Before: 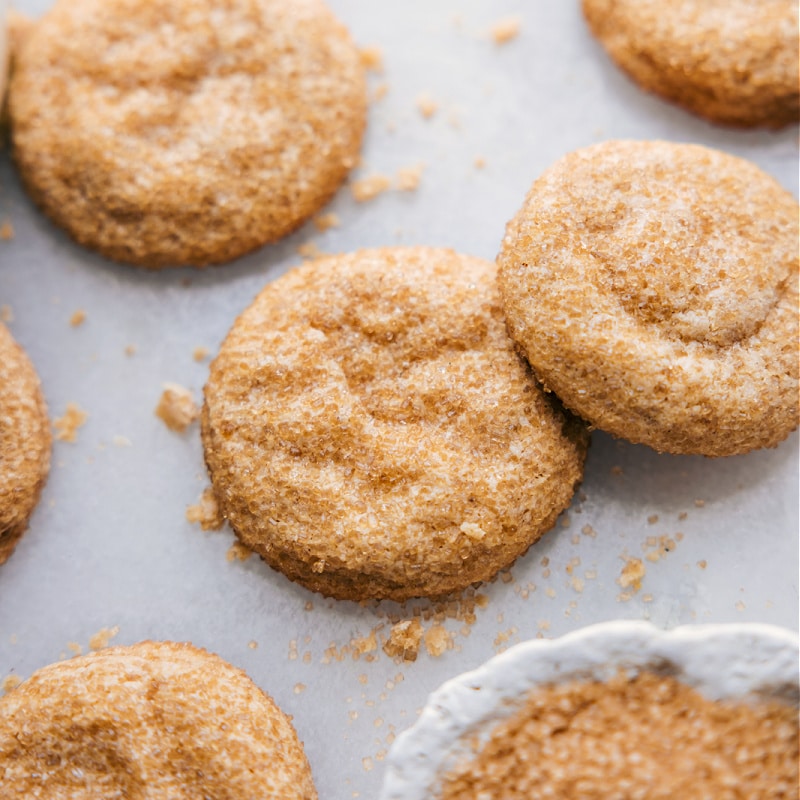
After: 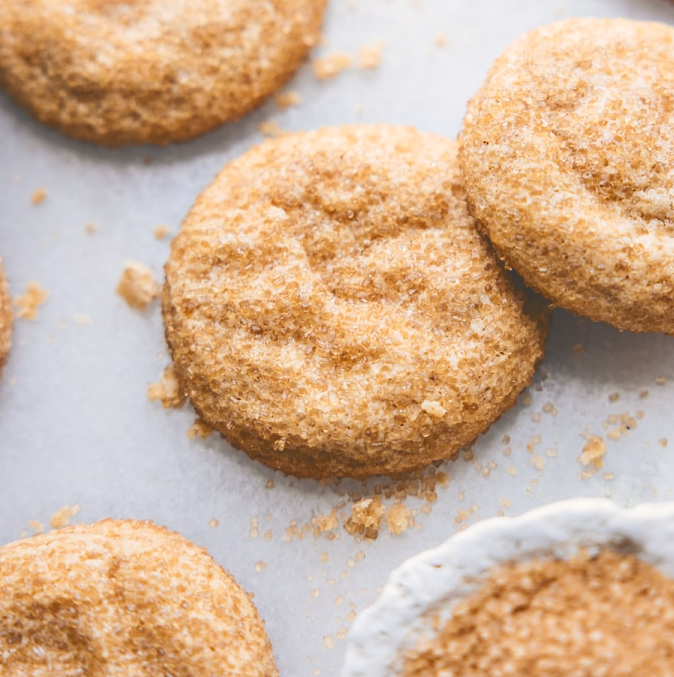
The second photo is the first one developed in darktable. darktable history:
crop and rotate: left 4.994%, top 15.37%, right 10.676%
contrast brightness saturation: saturation -0.03
tone curve: curves: ch0 [(0, 0) (0.003, 0.224) (0.011, 0.229) (0.025, 0.234) (0.044, 0.242) (0.069, 0.249) (0.1, 0.256) (0.136, 0.265) (0.177, 0.285) (0.224, 0.304) (0.277, 0.337) (0.335, 0.385) (0.399, 0.435) (0.468, 0.507) (0.543, 0.59) (0.623, 0.674) (0.709, 0.763) (0.801, 0.852) (0.898, 0.931) (1, 1)], color space Lab, independent channels, preserve colors none
